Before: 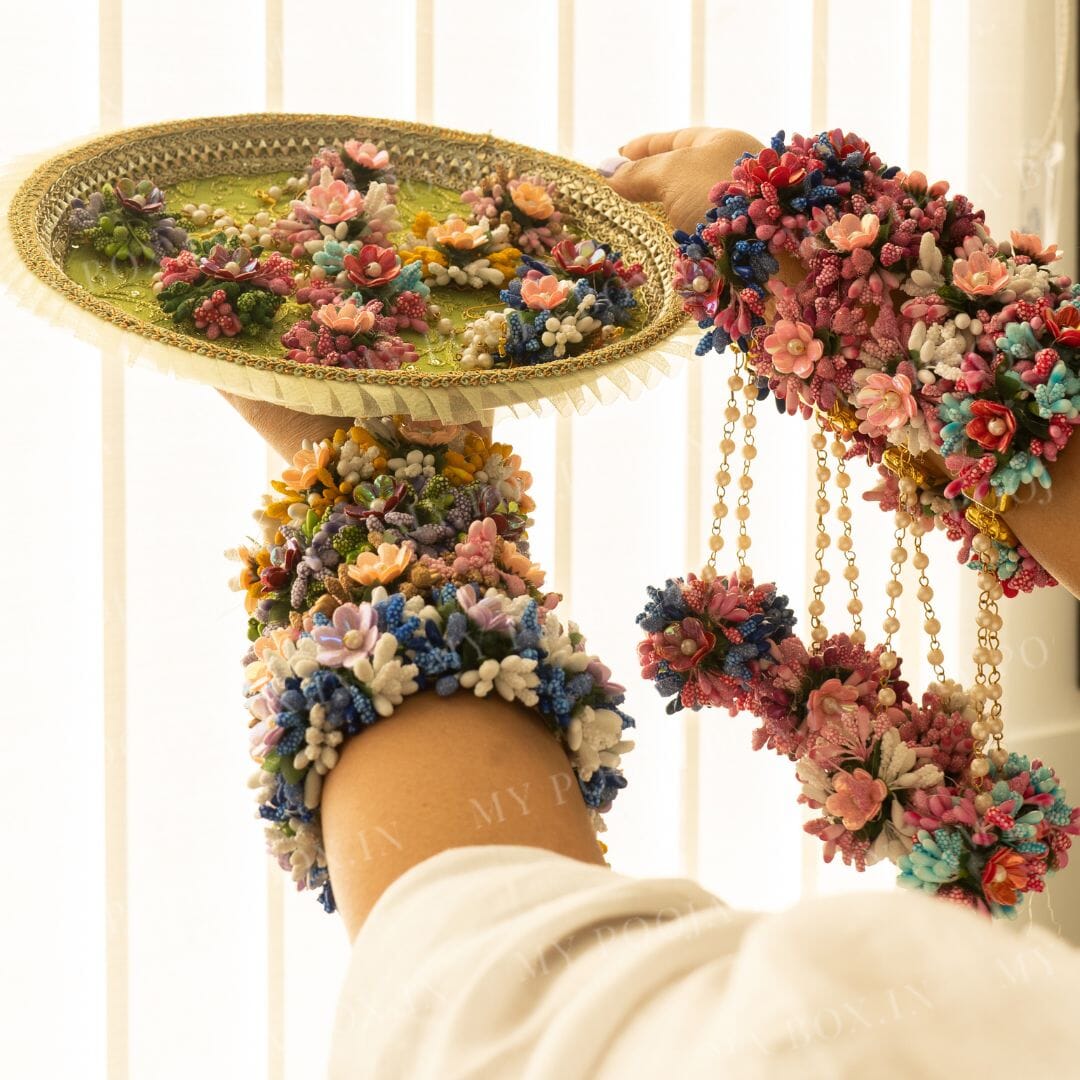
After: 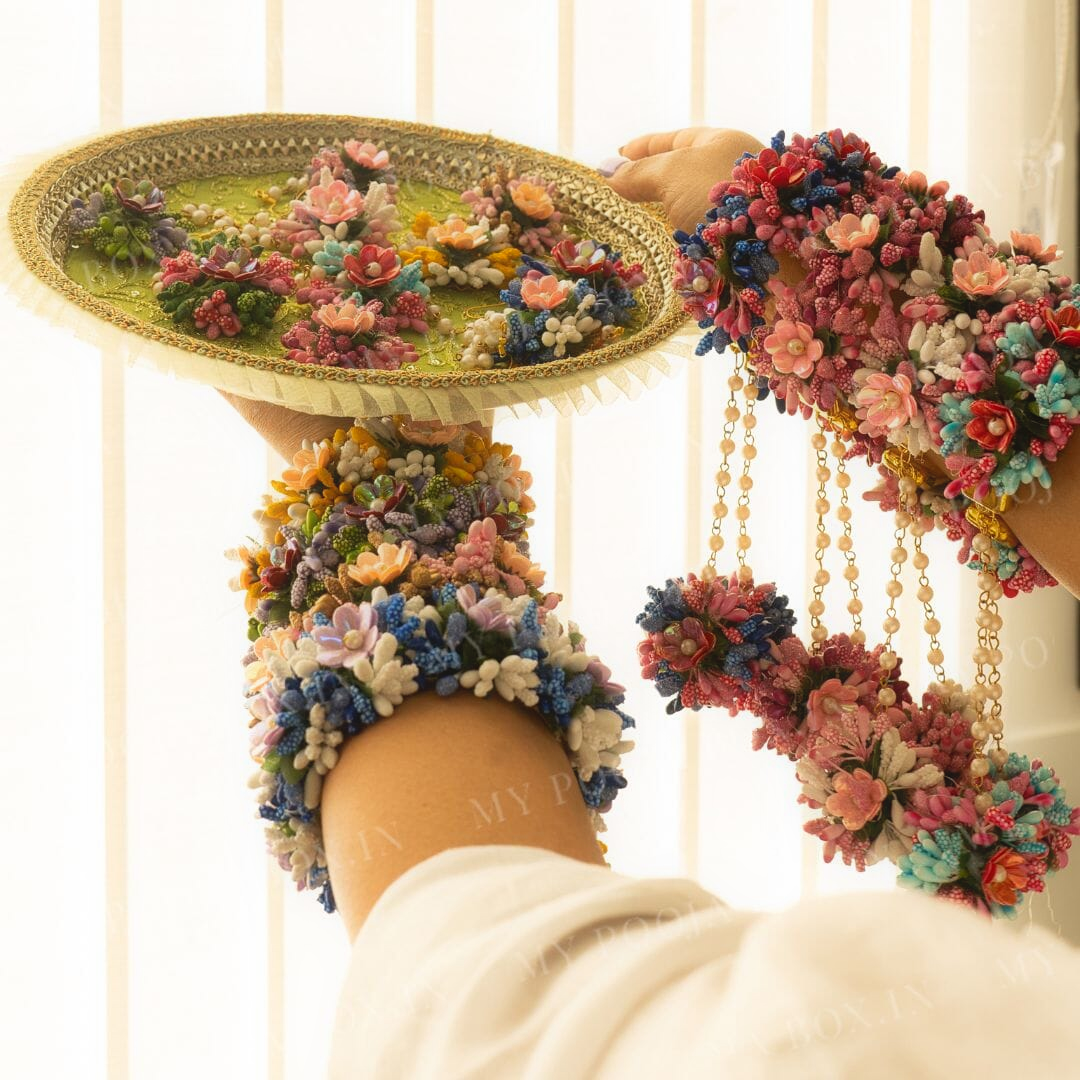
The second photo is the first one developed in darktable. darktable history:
contrast equalizer: y [[0.5, 0.486, 0.447, 0.446, 0.489, 0.5], [0.5 ×6], [0.5 ×6], [0 ×6], [0 ×6]]
